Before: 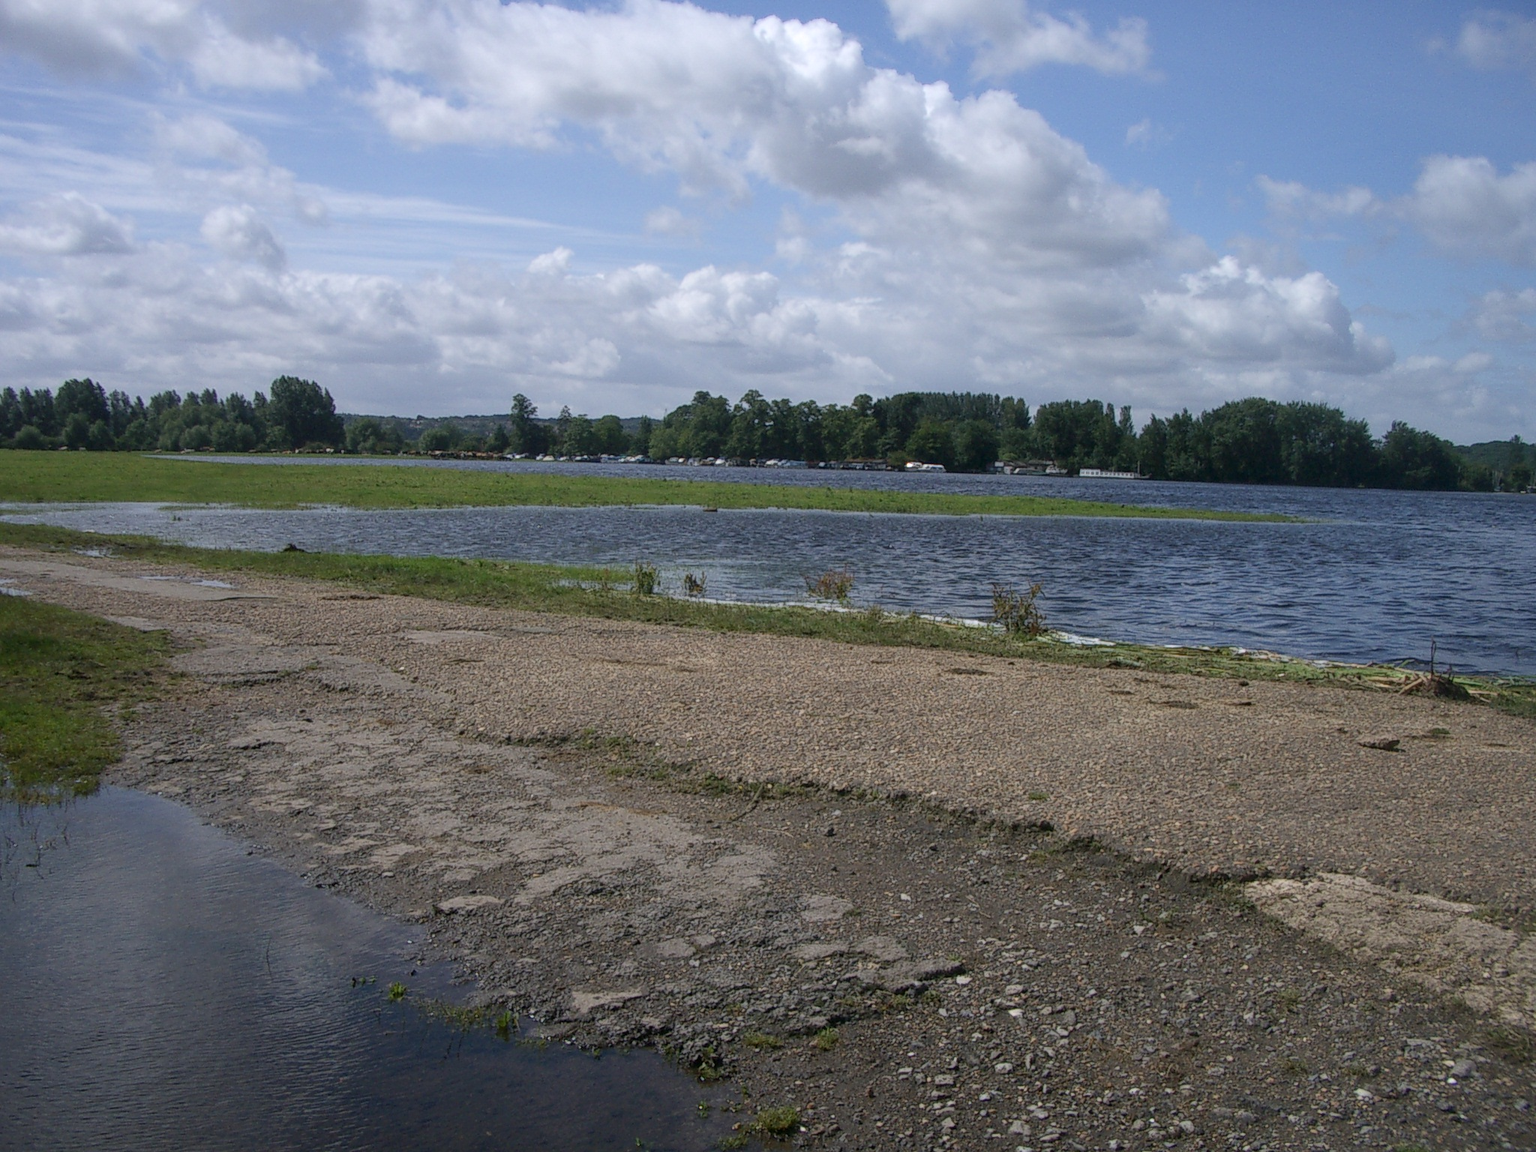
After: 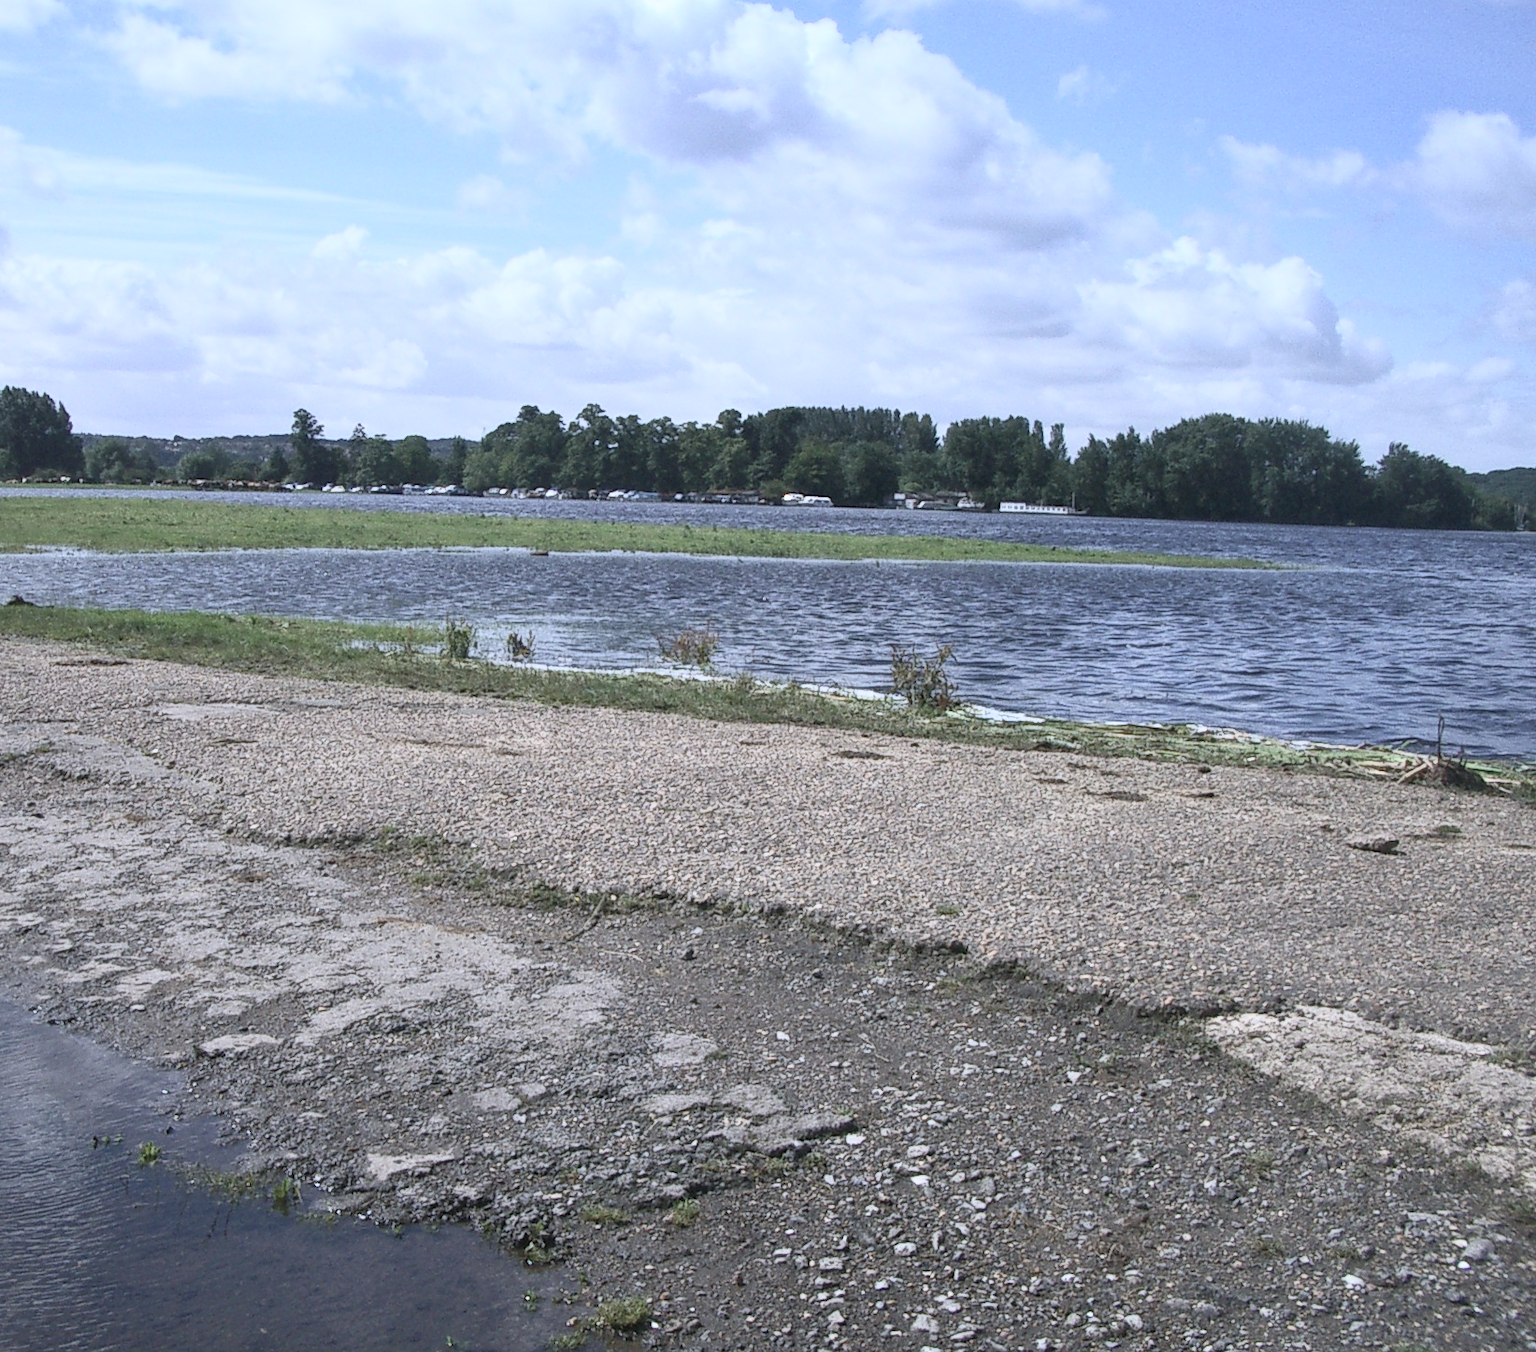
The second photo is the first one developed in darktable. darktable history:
local contrast: mode bilateral grid, contrast 99, coarseness 99, detail 92%, midtone range 0.2
crop and rotate: left 18.093%, top 5.777%, right 1.67%
contrast brightness saturation: contrast 0.419, brightness 0.548, saturation -0.209
tone equalizer: edges refinement/feathering 500, mask exposure compensation -1.57 EV, preserve details no
shadows and highlights: low approximation 0.01, soften with gaussian
color calibration: gray › normalize channels true, illuminant custom, x 0.371, y 0.382, temperature 4279.56 K, gamut compression 0.029
